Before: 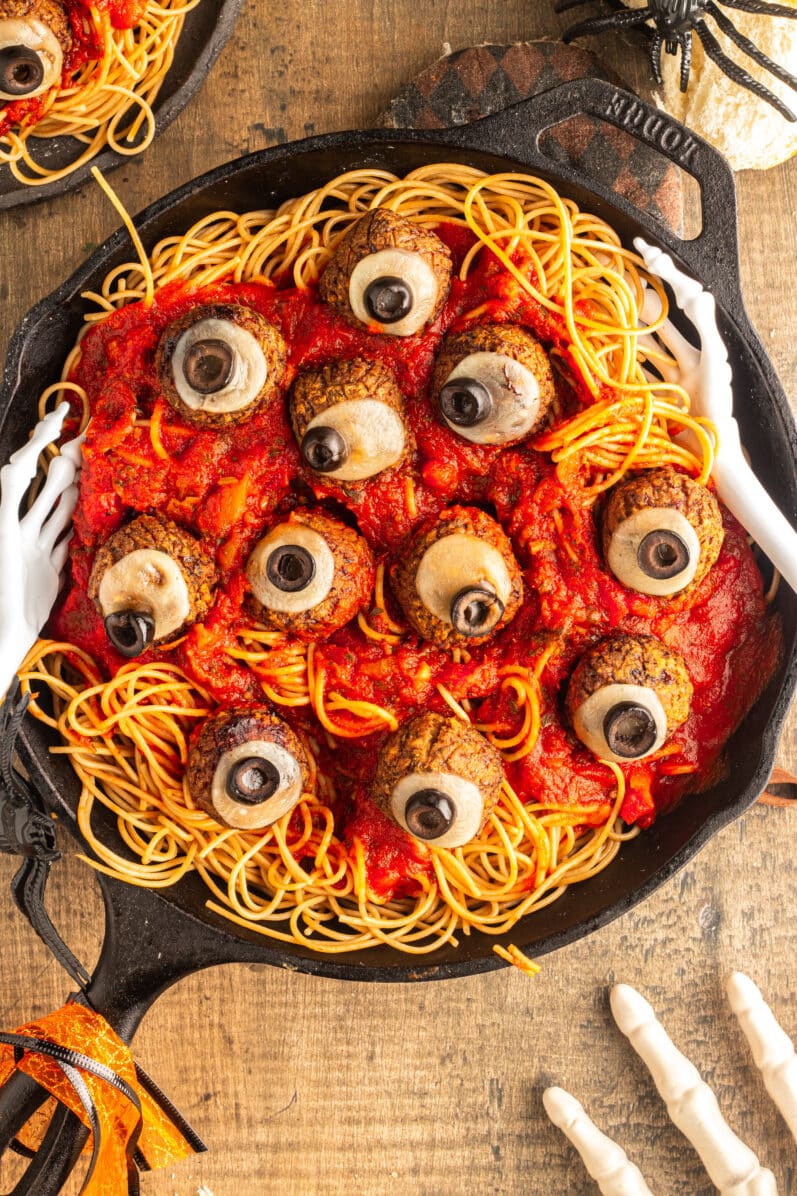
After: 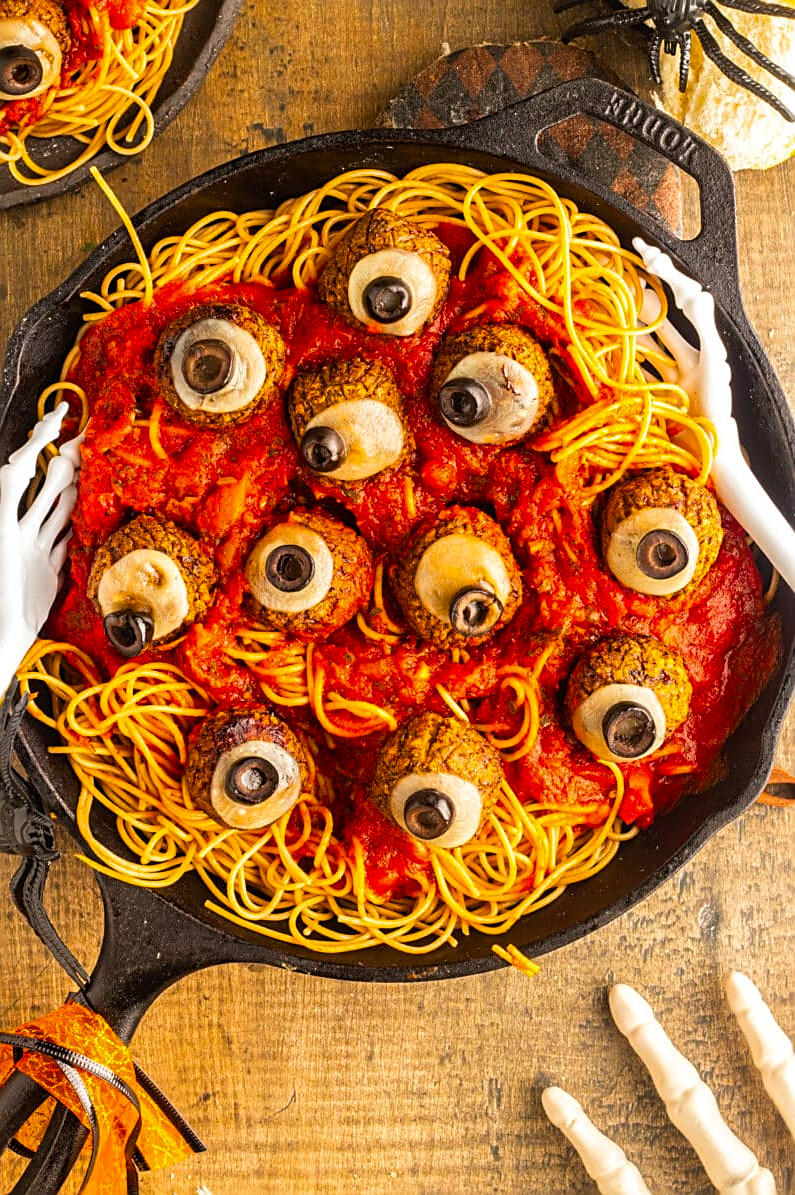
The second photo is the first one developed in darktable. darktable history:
crop and rotate: left 0.126%
sharpen: on, module defaults
color balance rgb: perceptual saturation grading › global saturation 25%, global vibrance 20%
